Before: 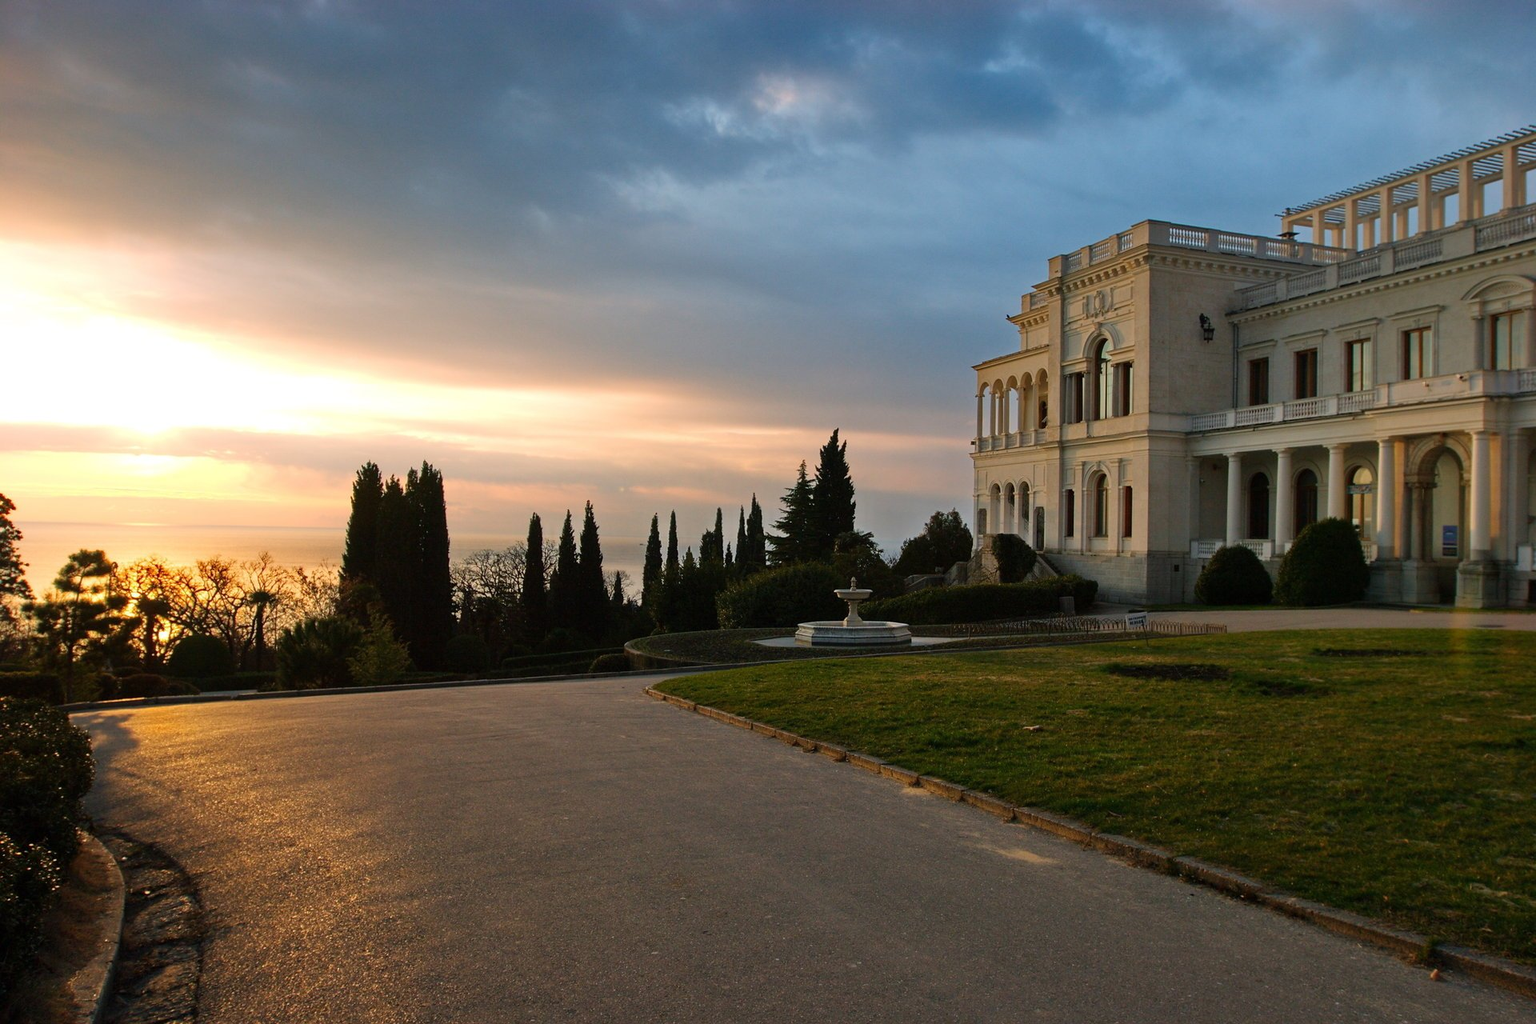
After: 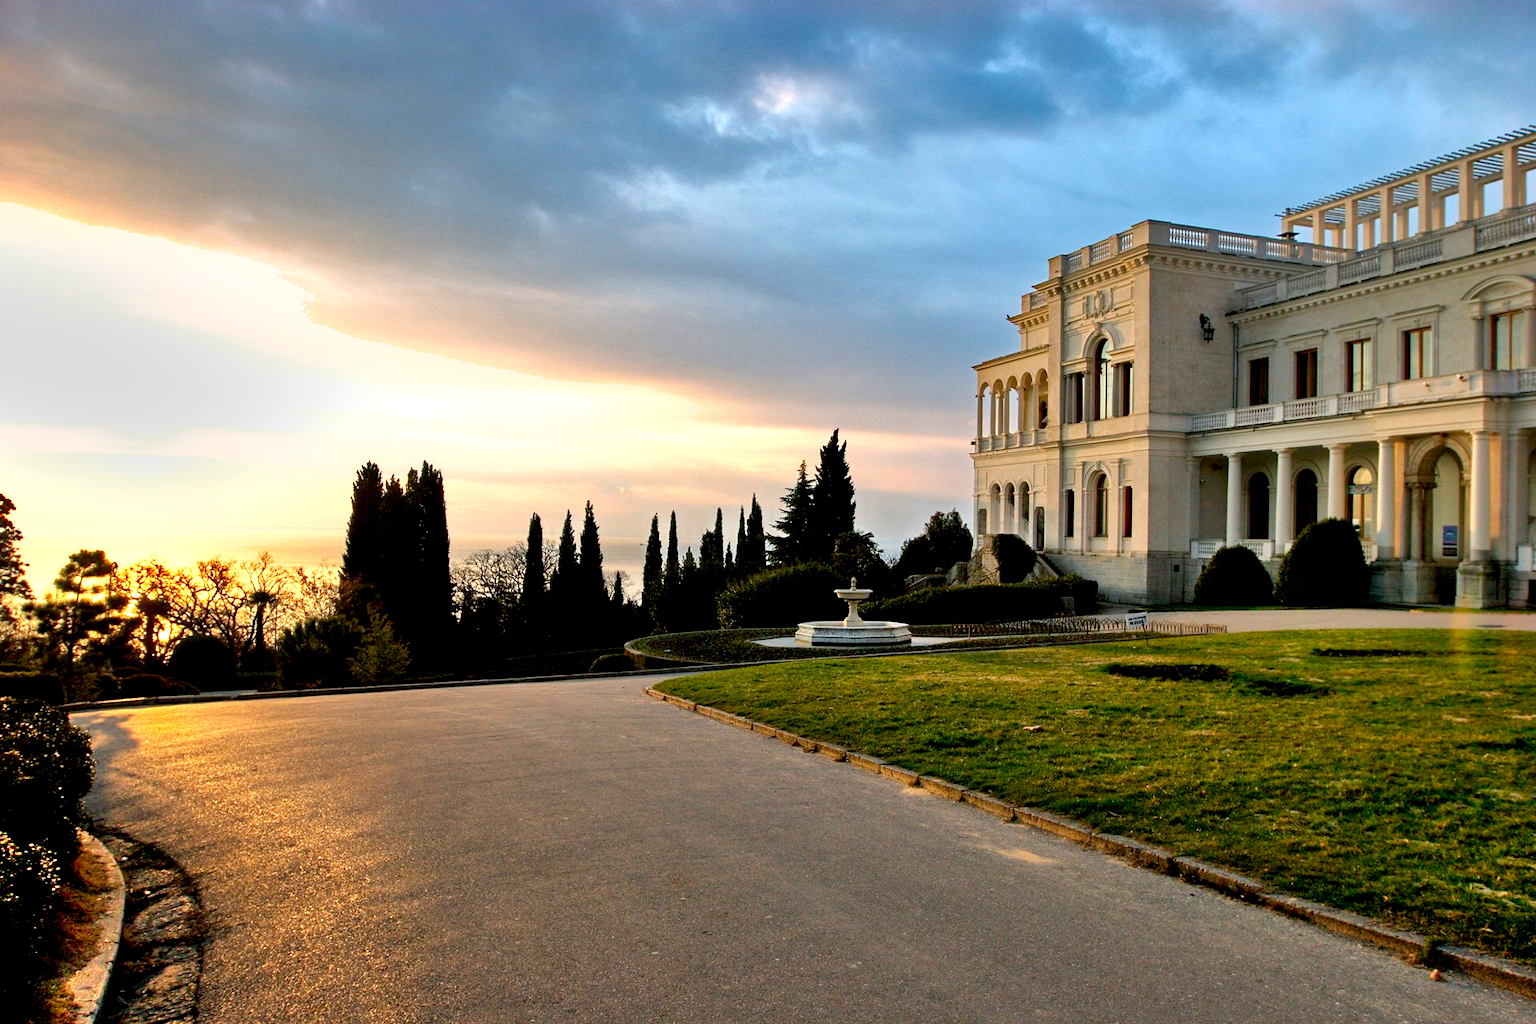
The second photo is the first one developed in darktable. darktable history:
exposure: black level correction 0.008, exposure 0.989 EV, compensate exposure bias true, compensate highlight preservation false
shadows and highlights: shadows 60.03, soften with gaussian
